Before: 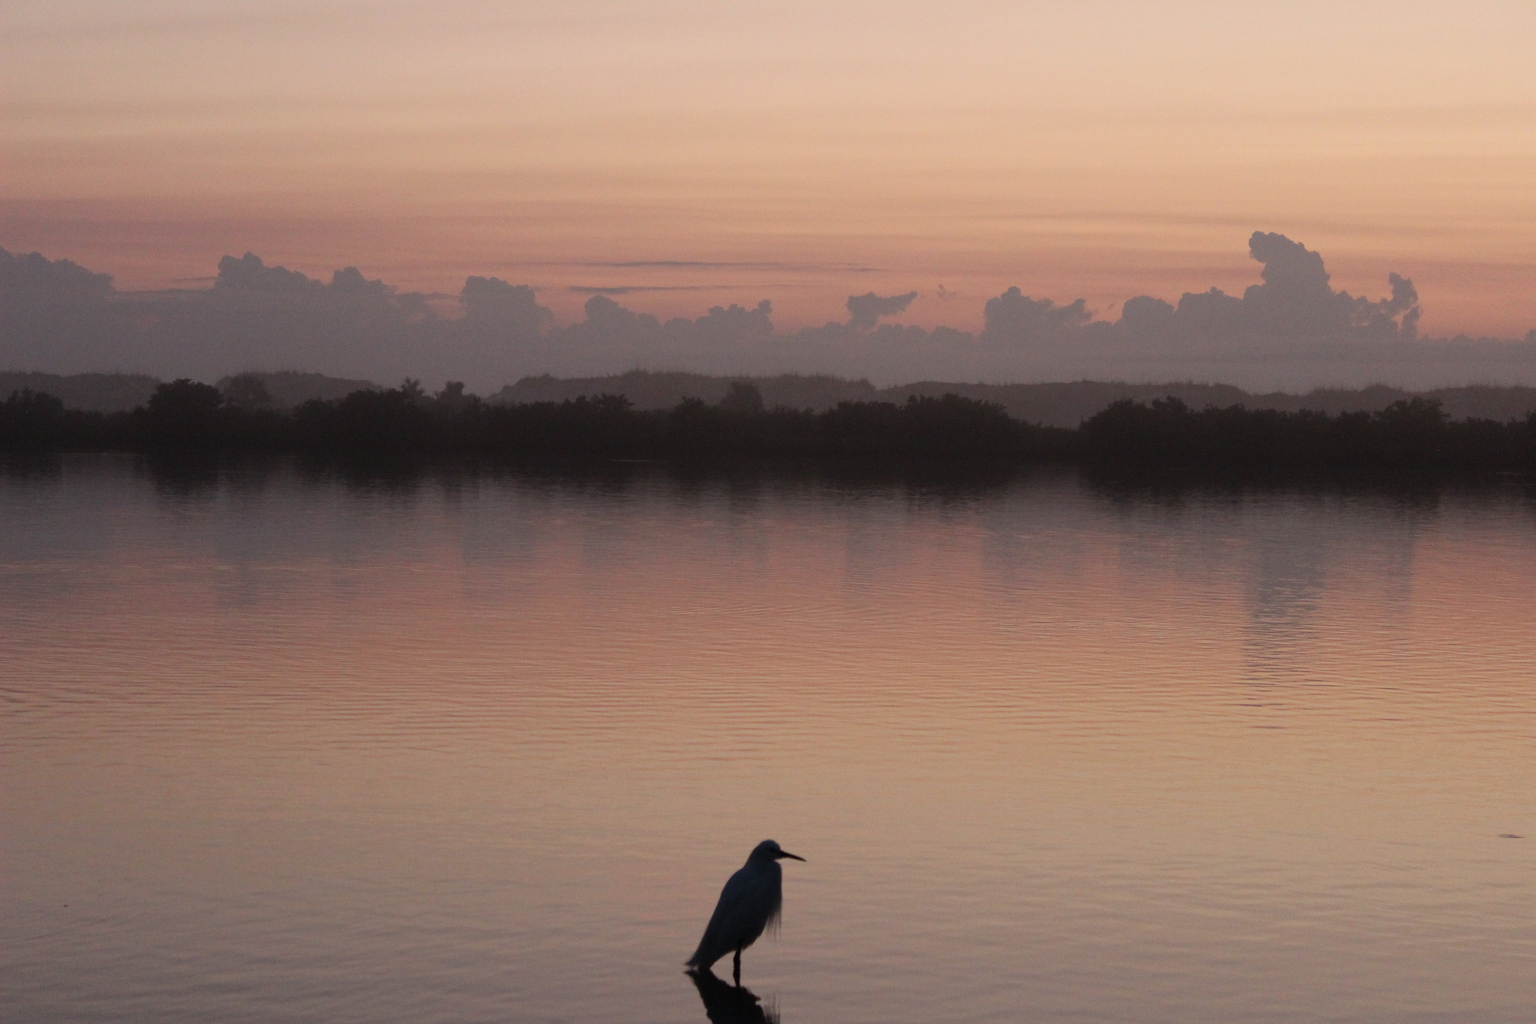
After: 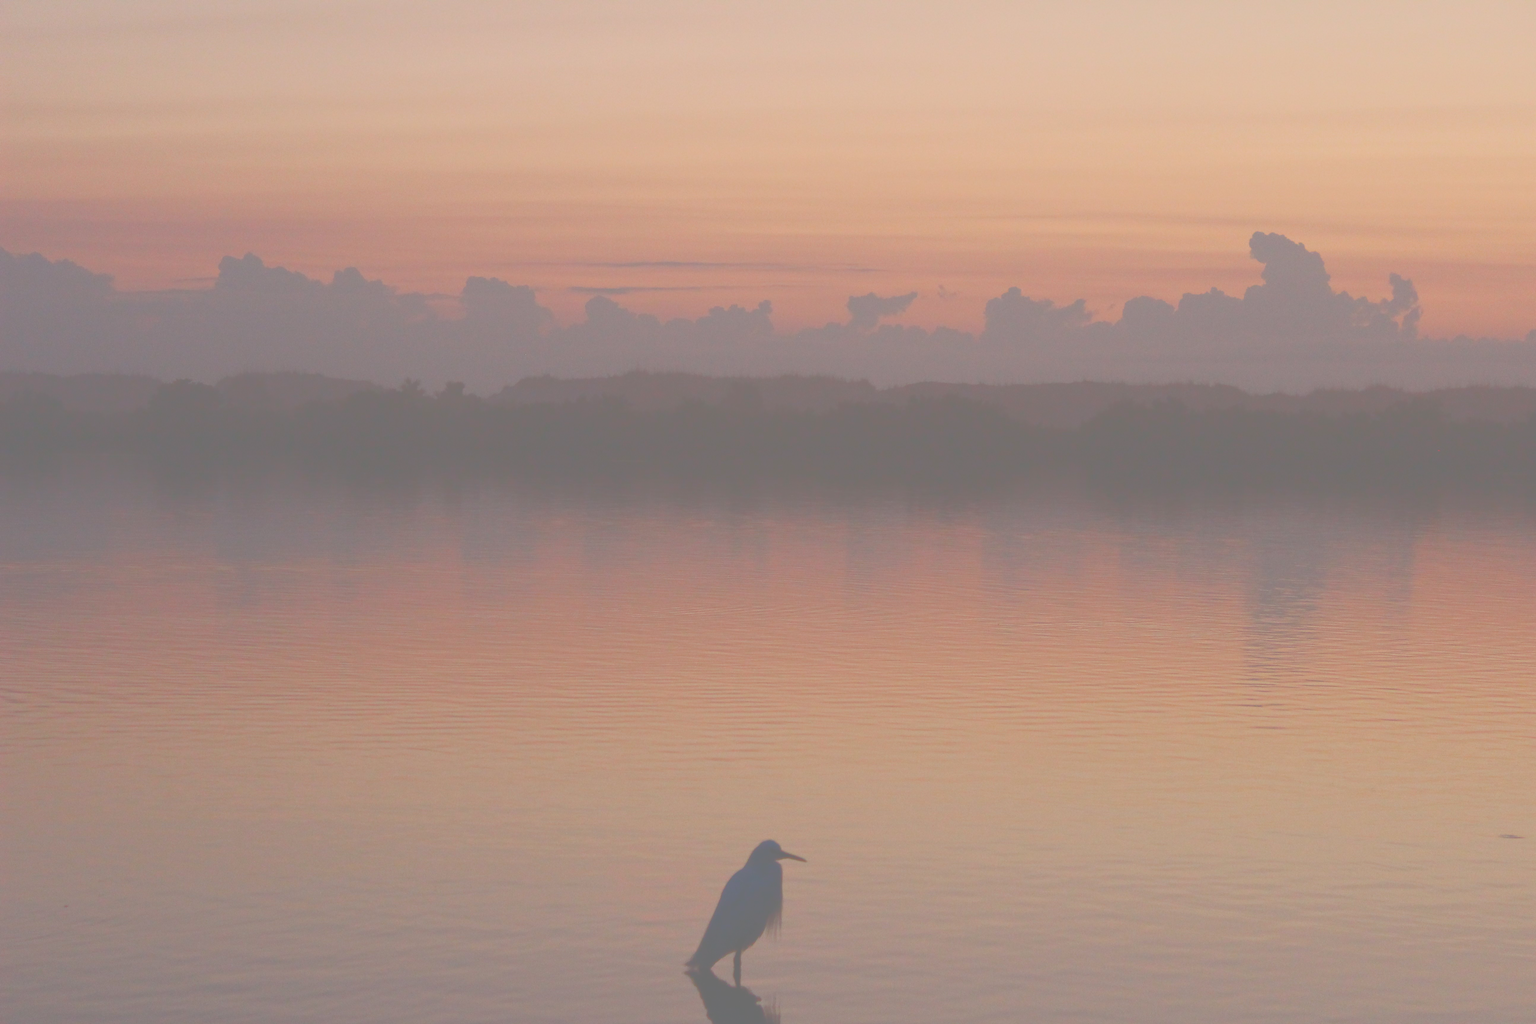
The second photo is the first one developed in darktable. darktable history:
tone curve: curves: ch0 [(0, 0) (0.003, 0.453) (0.011, 0.457) (0.025, 0.457) (0.044, 0.463) (0.069, 0.464) (0.1, 0.471) (0.136, 0.475) (0.177, 0.481) (0.224, 0.486) (0.277, 0.496) (0.335, 0.515) (0.399, 0.544) (0.468, 0.577) (0.543, 0.621) (0.623, 0.67) (0.709, 0.73) (0.801, 0.788) (0.898, 0.848) (1, 1)], color space Lab, independent channels, preserve colors none
